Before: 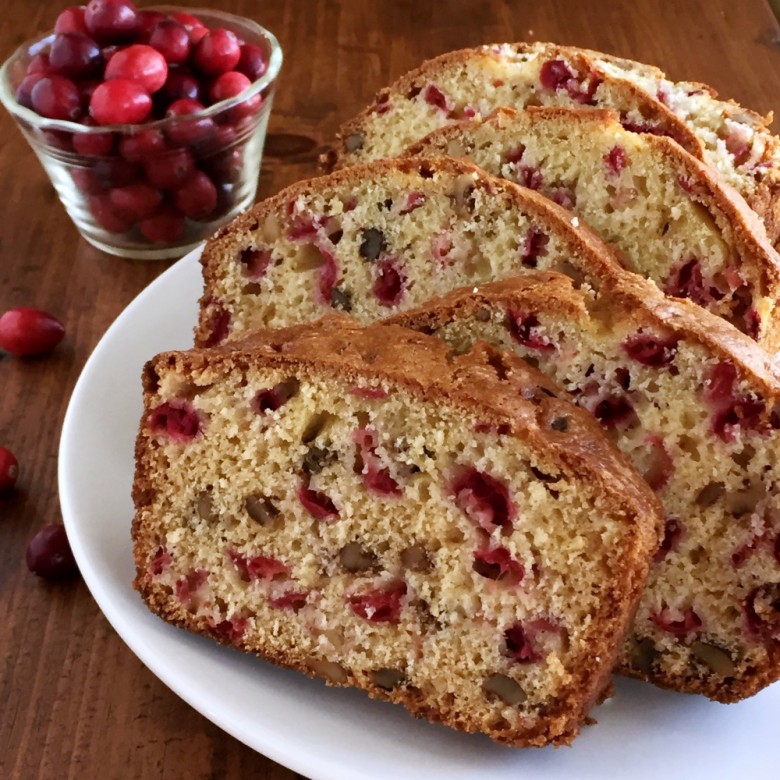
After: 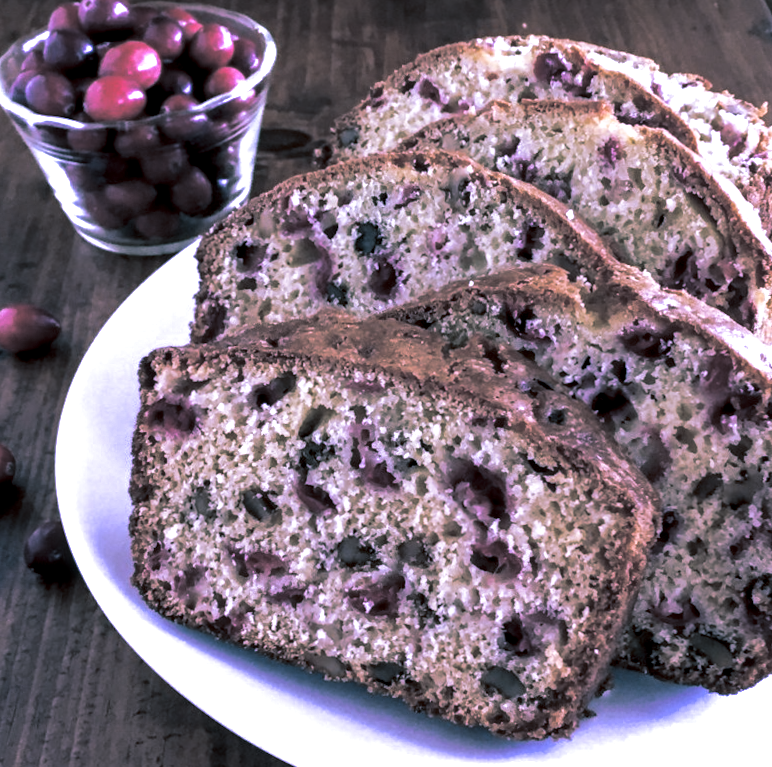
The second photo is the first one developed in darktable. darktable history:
white balance: red 0.98, blue 1.61
rotate and perspective: rotation -0.45°, automatic cropping original format, crop left 0.008, crop right 0.992, crop top 0.012, crop bottom 0.988
local contrast: detail 150%
split-toning: shadows › hue 205.2°, shadows › saturation 0.43, highlights › hue 54°, highlights › saturation 0.54
